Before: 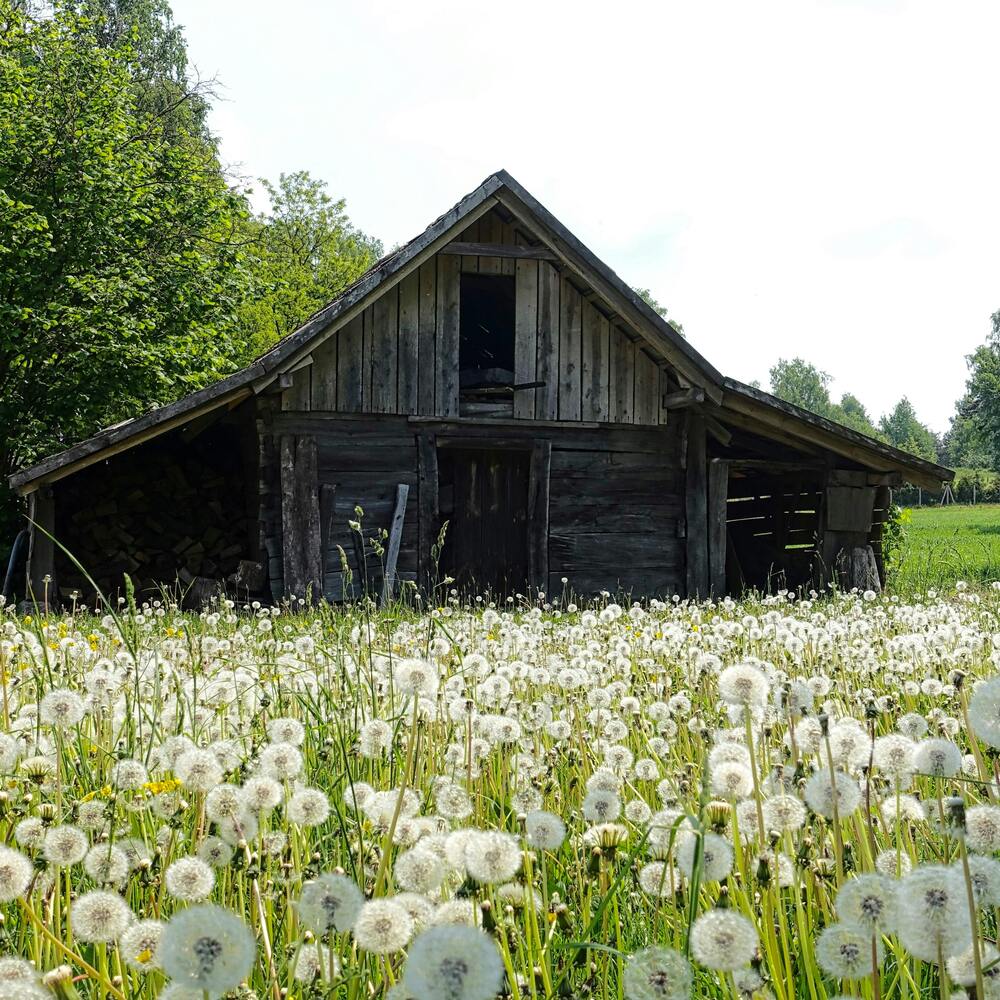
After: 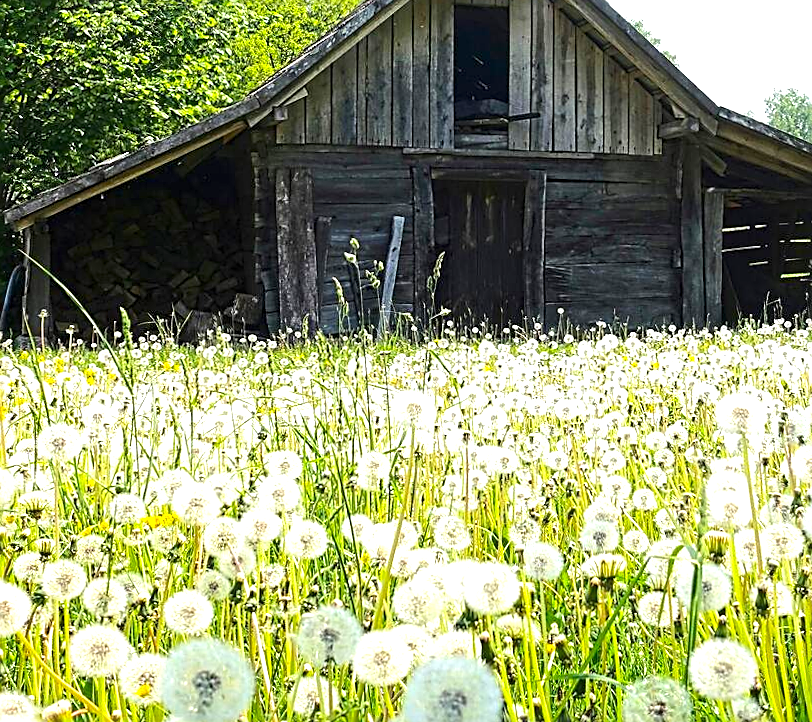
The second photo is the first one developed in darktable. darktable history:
sharpen: on, module defaults
rotate and perspective: rotation -0.45°, automatic cropping original format, crop left 0.008, crop right 0.992, crop top 0.012, crop bottom 0.988
exposure: black level correction 0, exposure 1.125 EV, compensate exposure bias true, compensate highlight preservation false
crop: top 26.531%, right 17.959%
color balance: output saturation 110%
